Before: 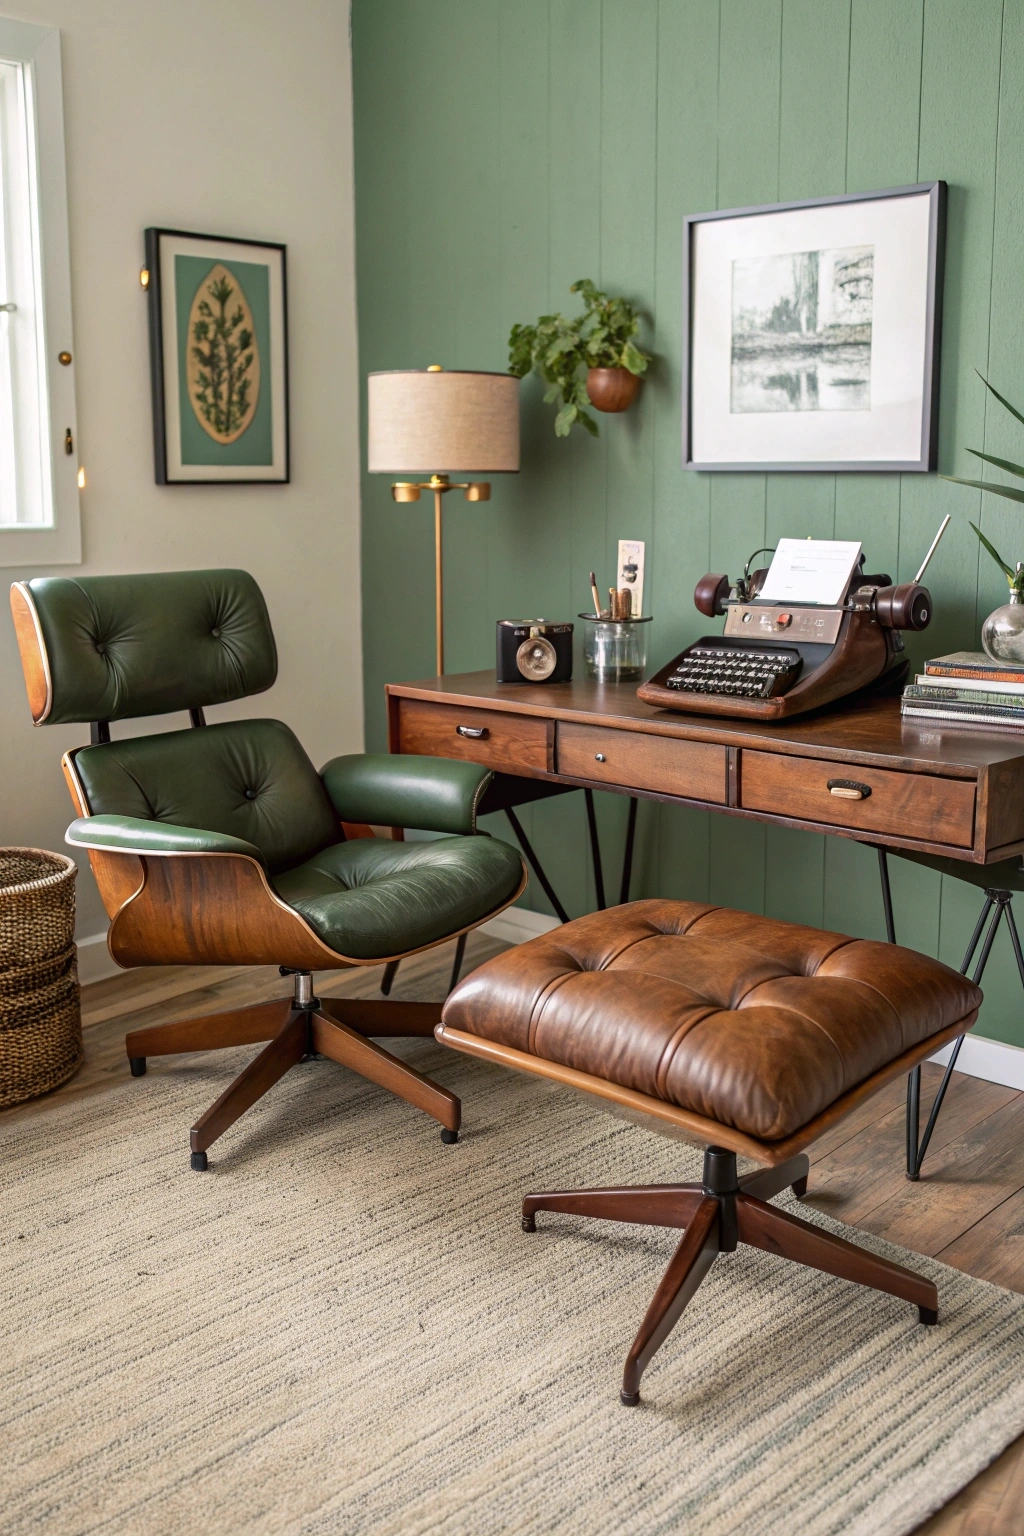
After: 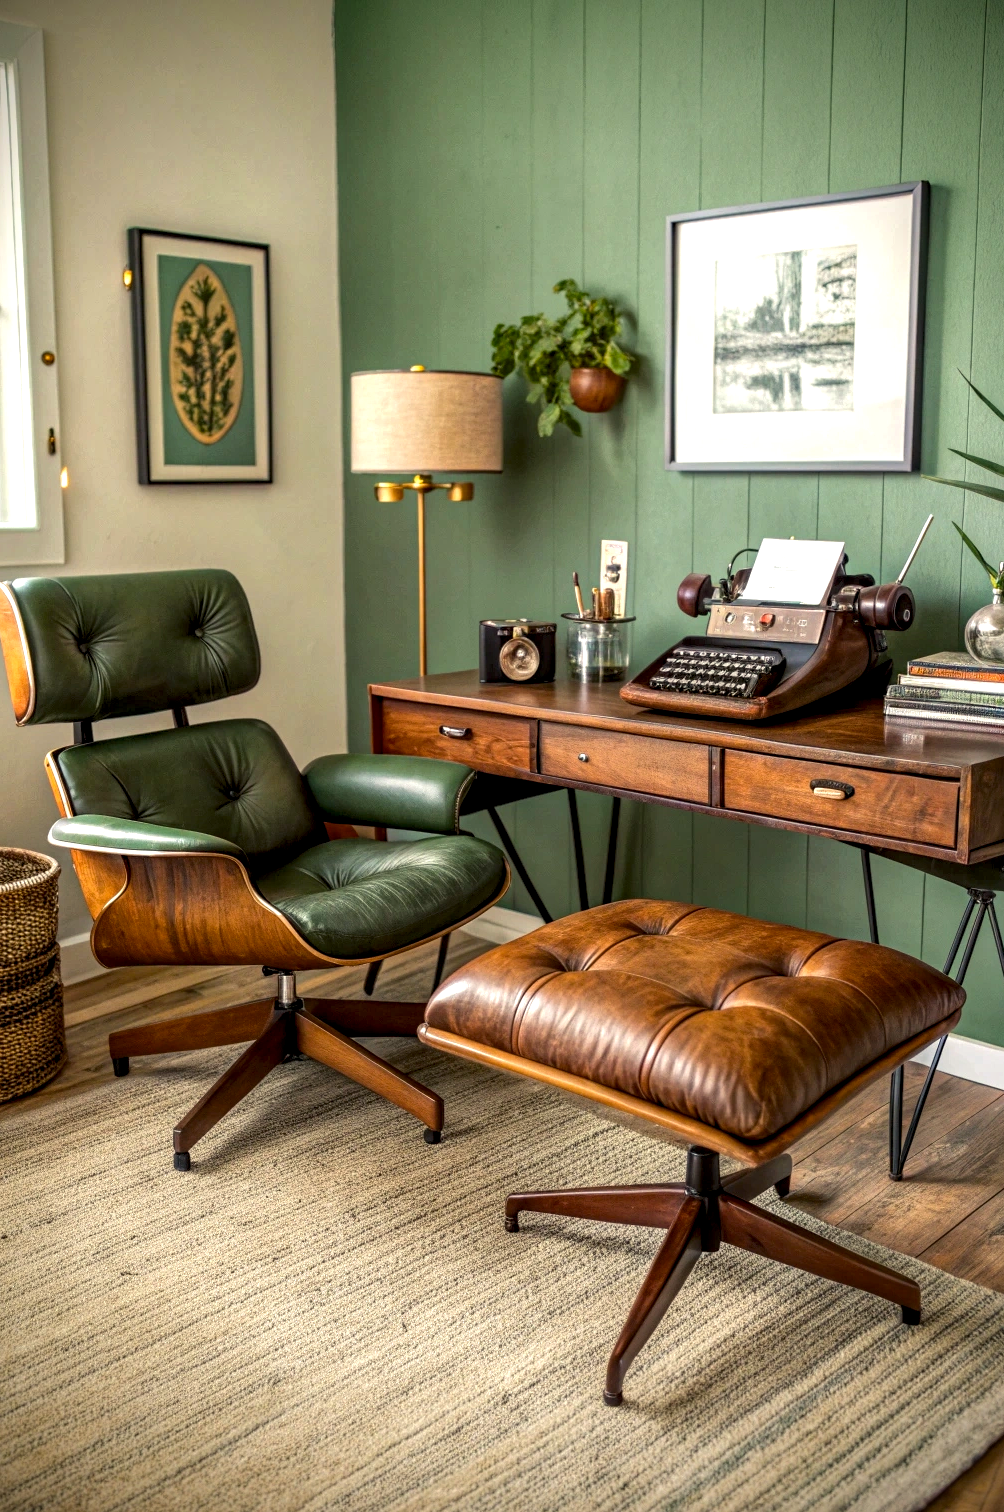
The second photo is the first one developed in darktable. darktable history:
local contrast: highlights 105%, shadows 98%, detail 201%, midtone range 0.2
crop: left 1.677%, right 0.27%, bottom 1.558%
exposure: exposure 0.077 EV, compensate highlight preservation false
vignetting: brightness -0.986, saturation 0.492
color balance rgb: highlights gain › luminance 6.521%, highlights gain › chroma 2.576%, highlights gain › hue 88.54°, linear chroma grading › global chroma 15.541%, perceptual saturation grading › global saturation 9.909%
